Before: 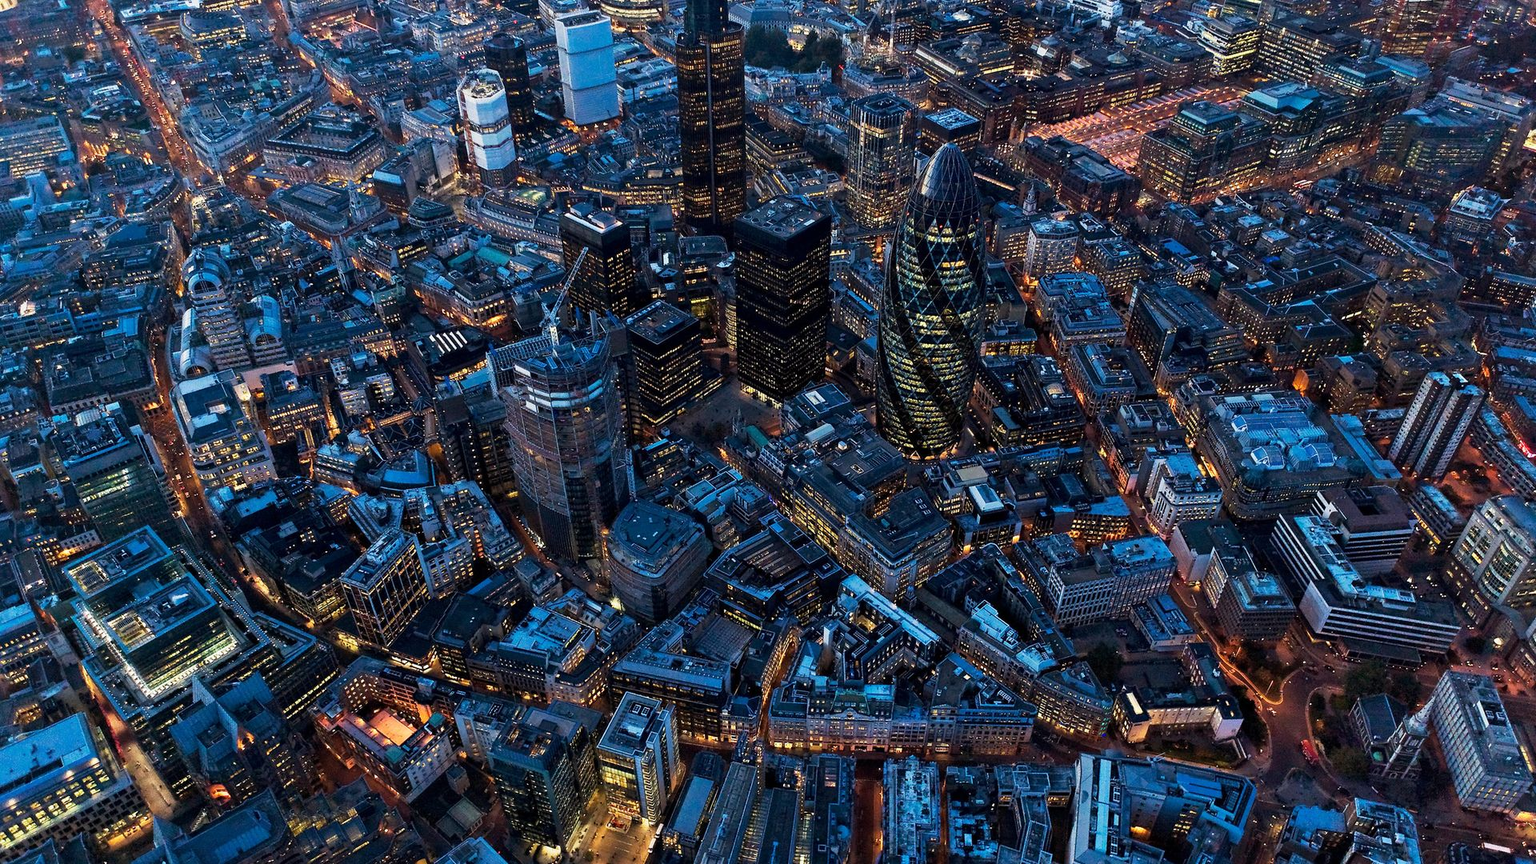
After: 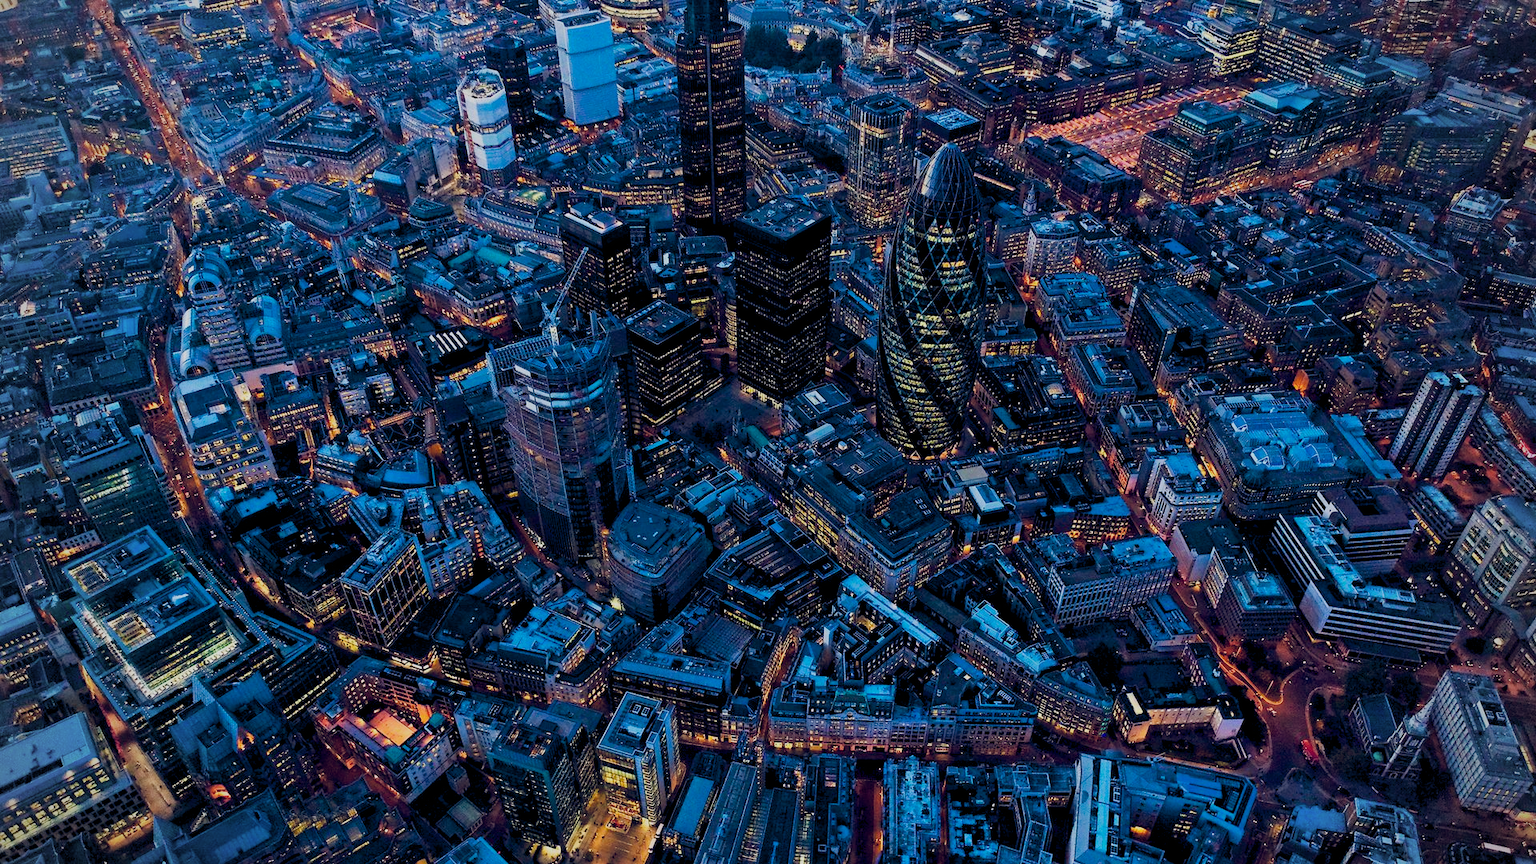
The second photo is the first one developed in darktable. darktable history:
color balance rgb: global offset › luminance -0.298%, global offset › chroma 0.315%, global offset › hue 258.28°, perceptual saturation grading › global saturation -1.53%, perceptual saturation grading › highlights -7.137%, perceptual saturation grading › mid-tones 7.877%, perceptual saturation grading › shadows 4.951%, global vibrance 45.82%
vignetting: brightness -0.537, saturation -0.509
filmic rgb: black relative exposure -7.96 EV, white relative exposure 4.05 EV, hardness 4.2, contrast in shadows safe
